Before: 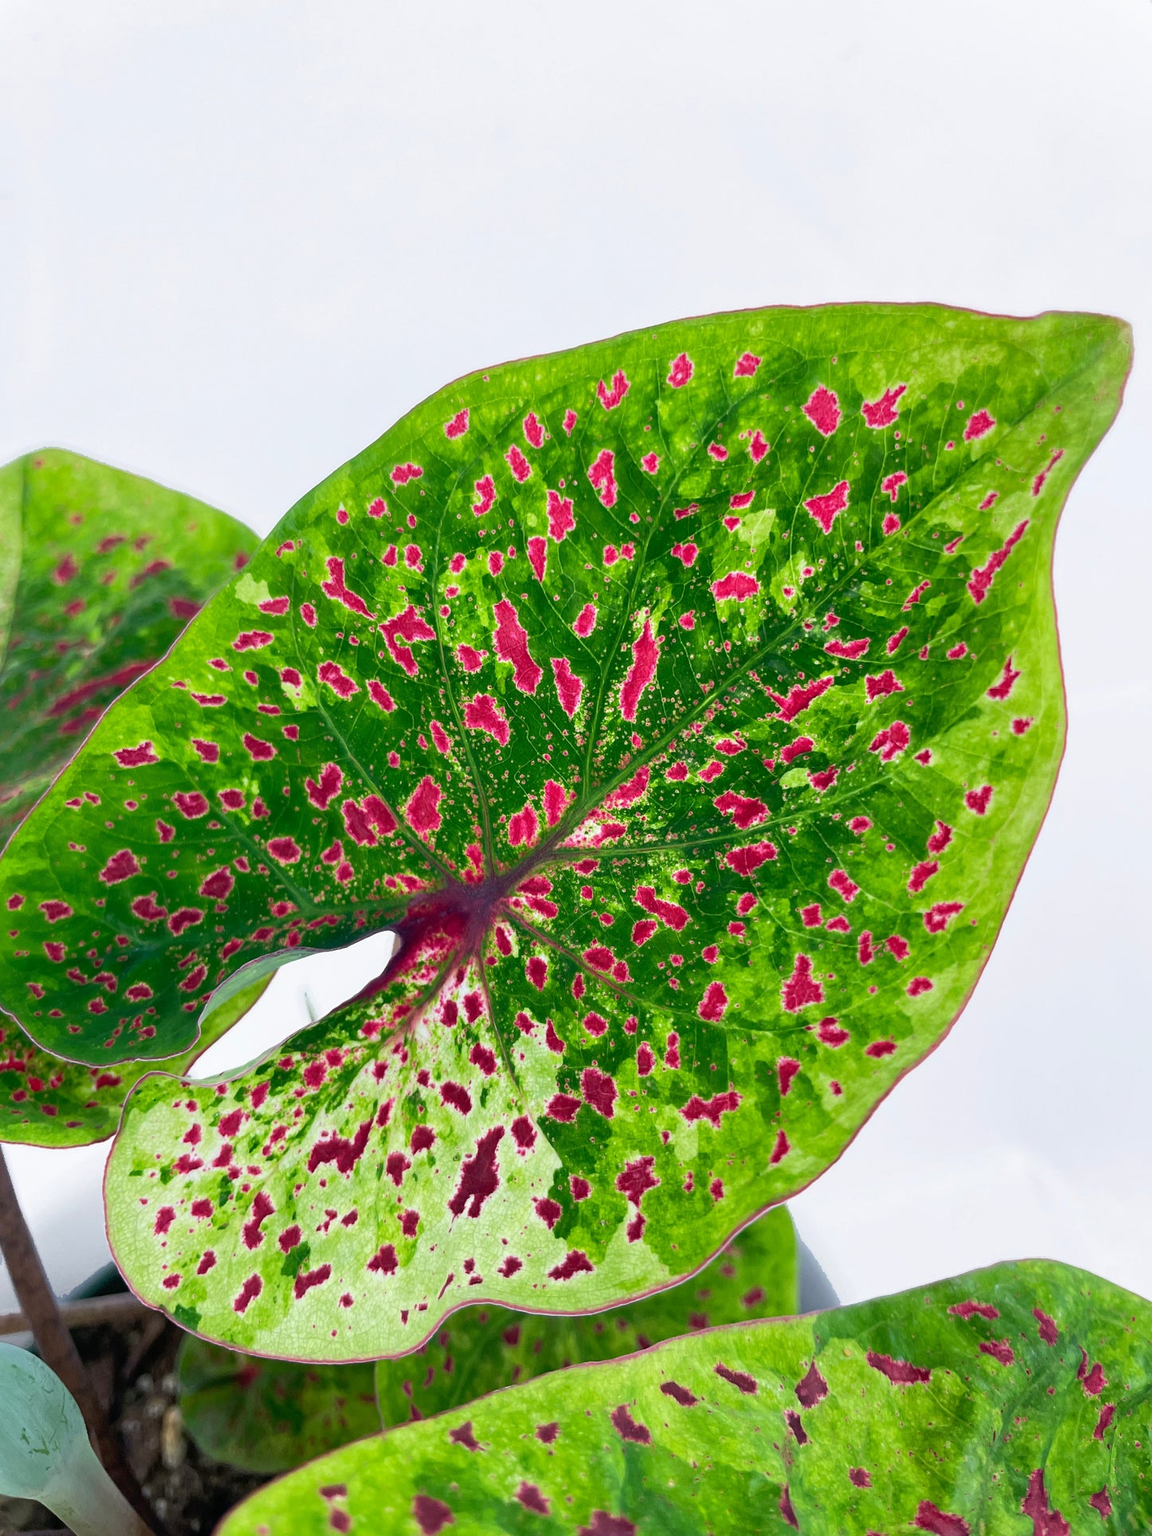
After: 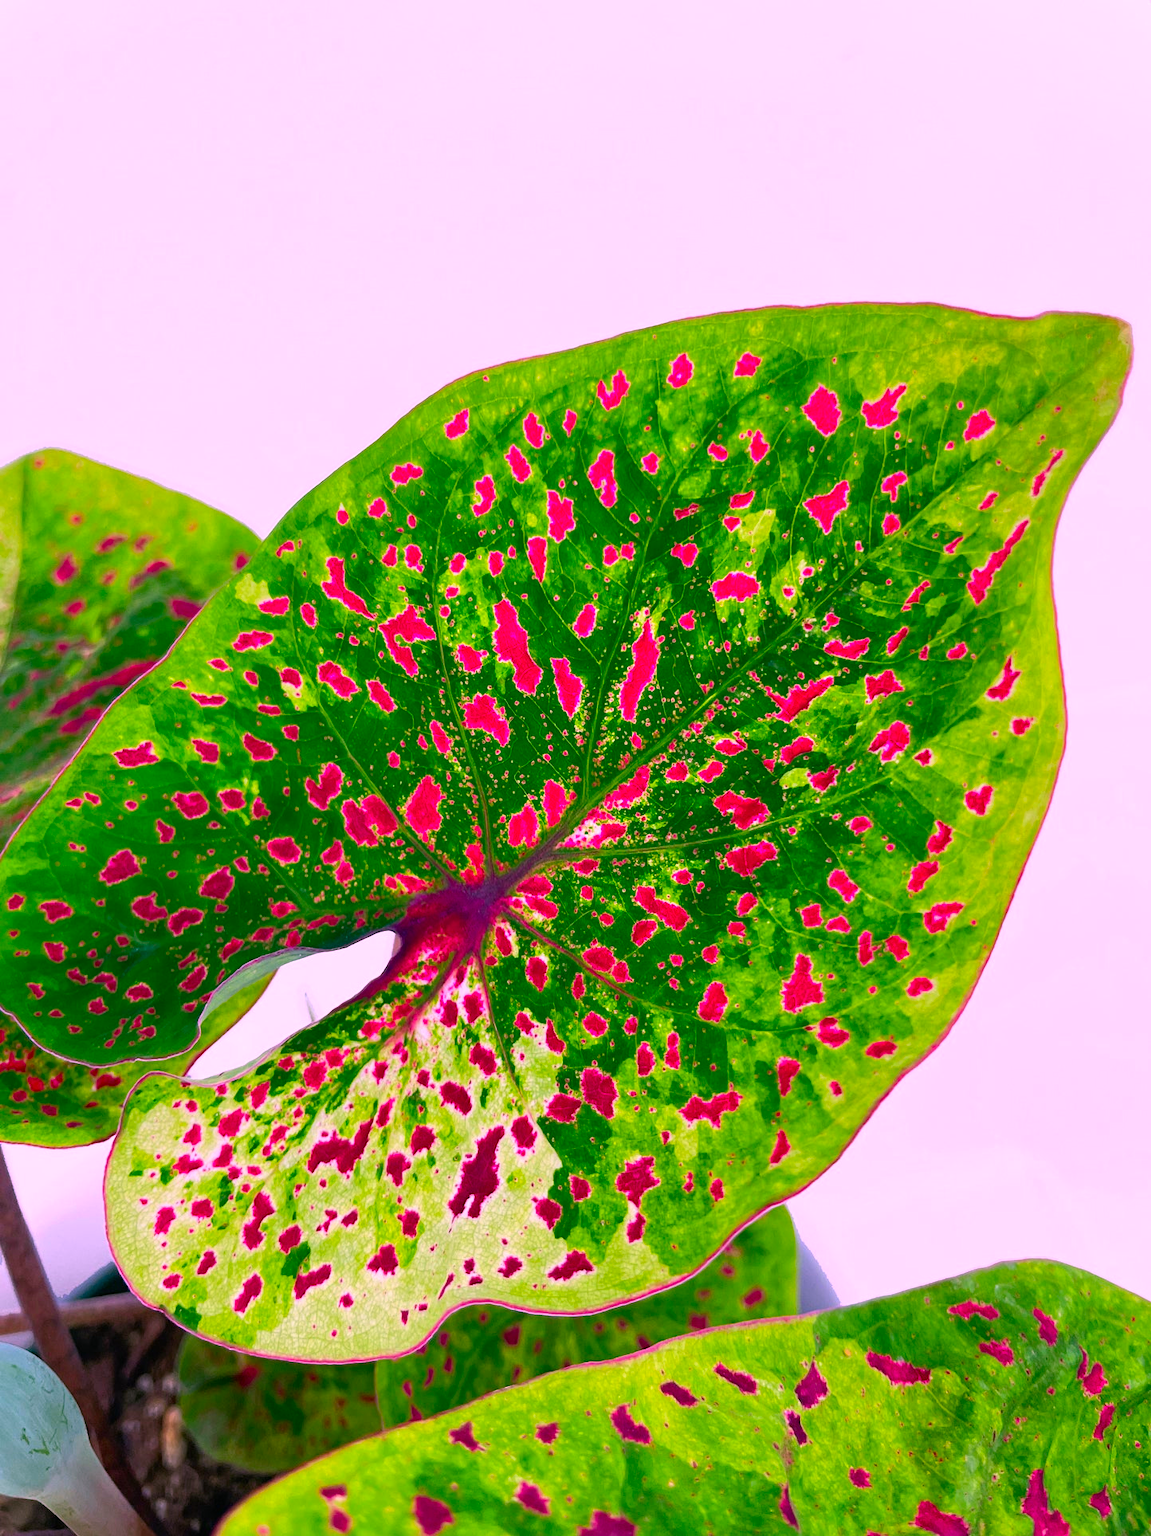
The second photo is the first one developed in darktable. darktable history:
color correction: highlights a* 18.93, highlights b* -12.29, saturation 1.7
